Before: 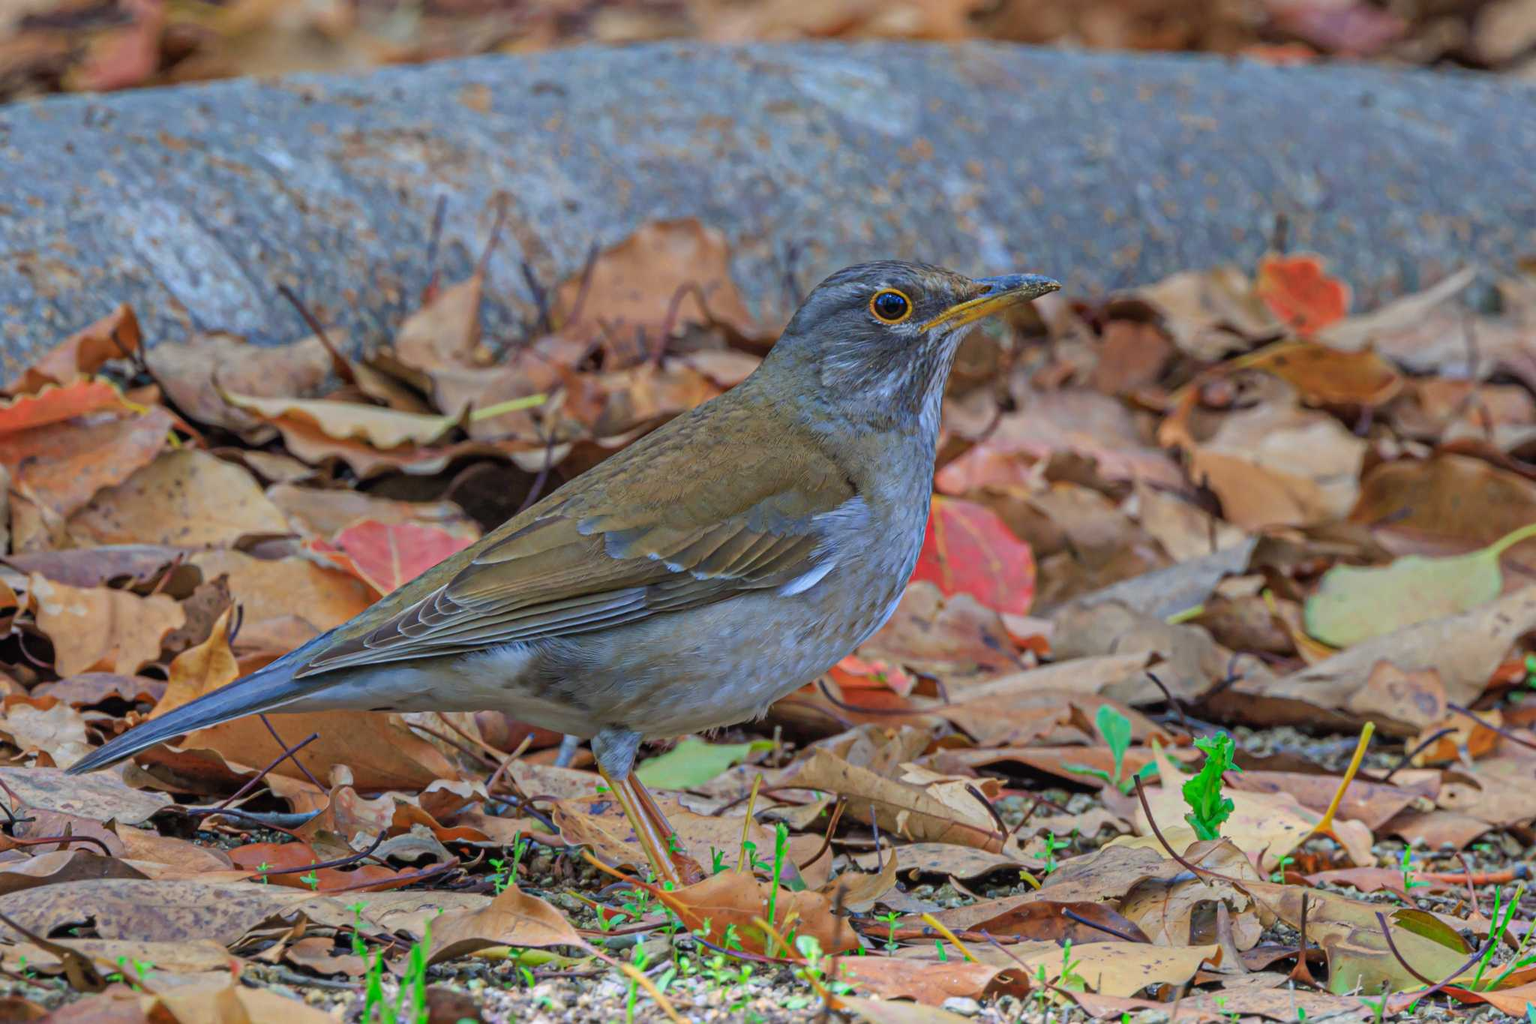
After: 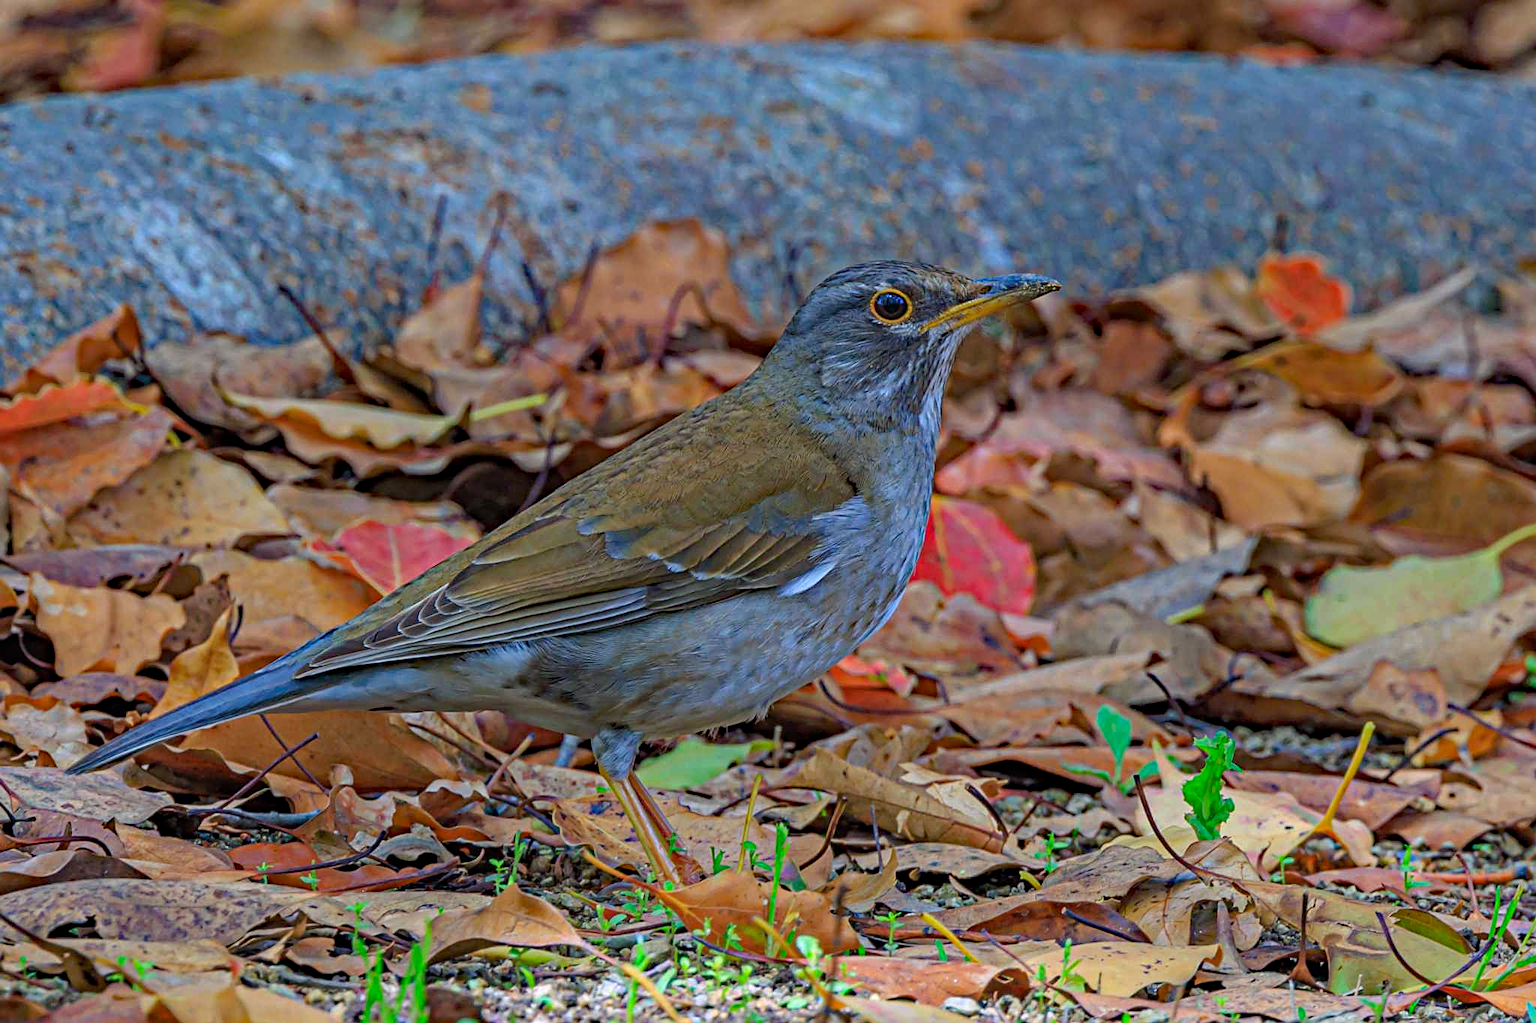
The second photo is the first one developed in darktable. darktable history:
sharpen: on, module defaults
haze removal: strength 0.426, compatibility mode true, adaptive false
